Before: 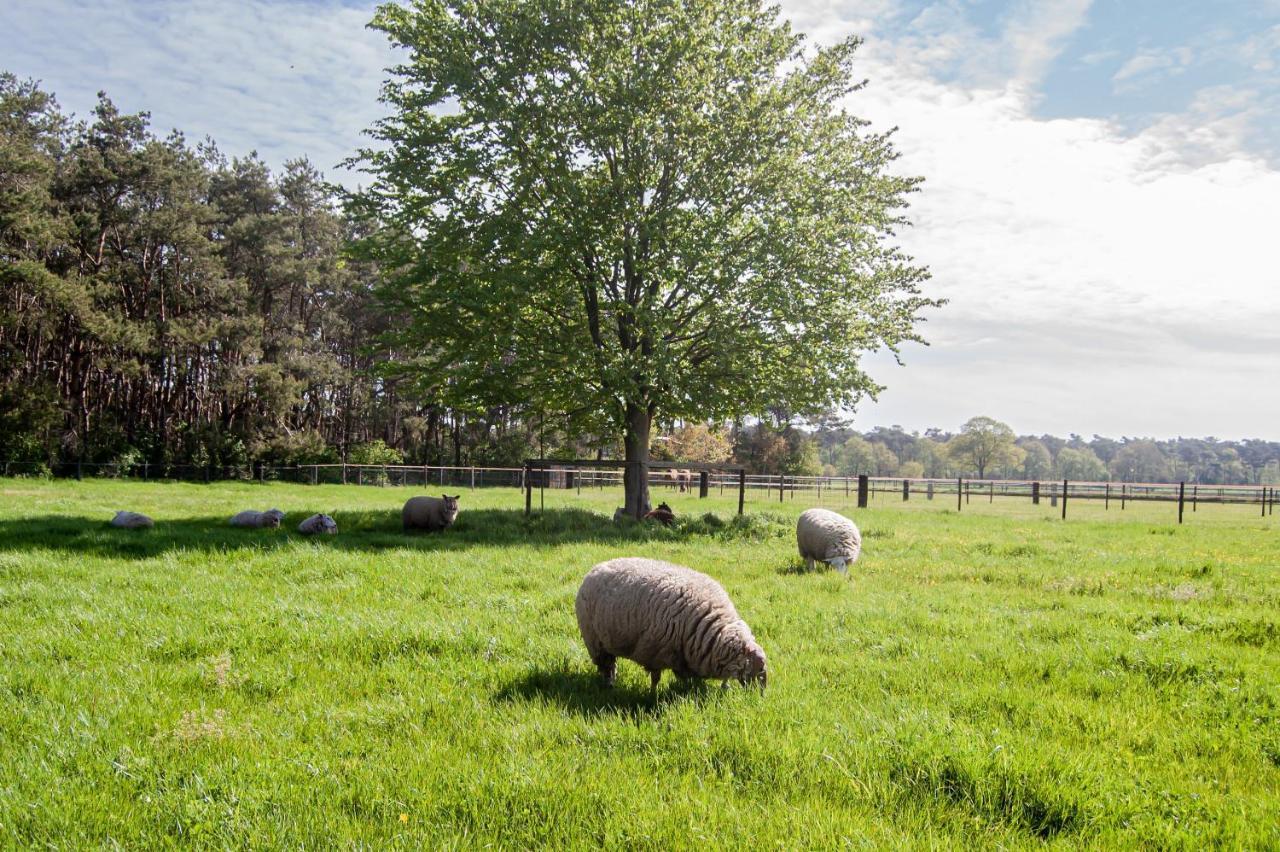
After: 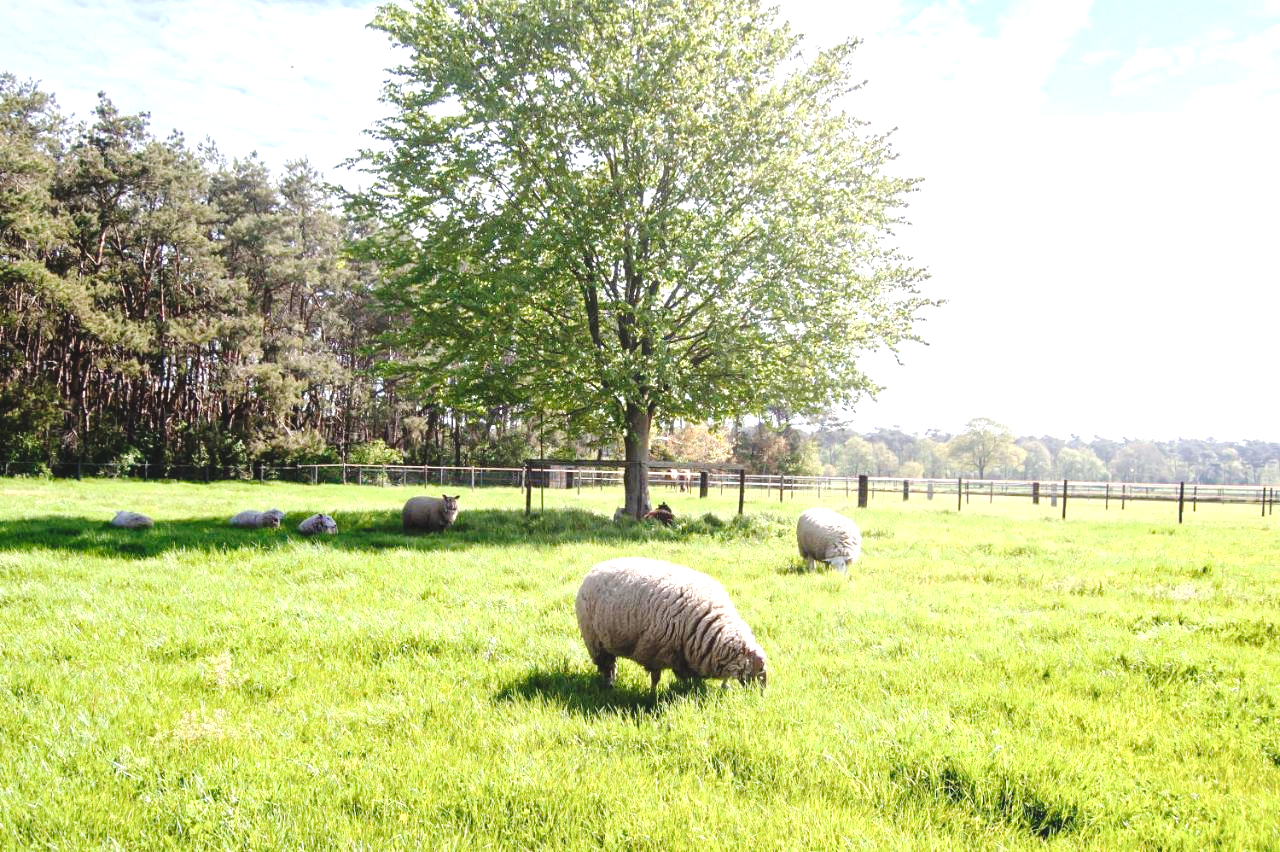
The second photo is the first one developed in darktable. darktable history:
tone curve: curves: ch0 [(0, 0) (0.003, 0.02) (0.011, 0.023) (0.025, 0.028) (0.044, 0.045) (0.069, 0.063) (0.1, 0.09) (0.136, 0.122) (0.177, 0.166) (0.224, 0.223) (0.277, 0.297) (0.335, 0.384) (0.399, 0.461) (0.468, 0.549) (0.543, 0.632) (0.623, 0.705) (0.709, 0.772) (0.801, 0.844) (0.898, 0.91) (1, 1)], preserve colors none
exposure: black level correction -0.005, exposure 1.002 EV, compensate highlight preservation false
